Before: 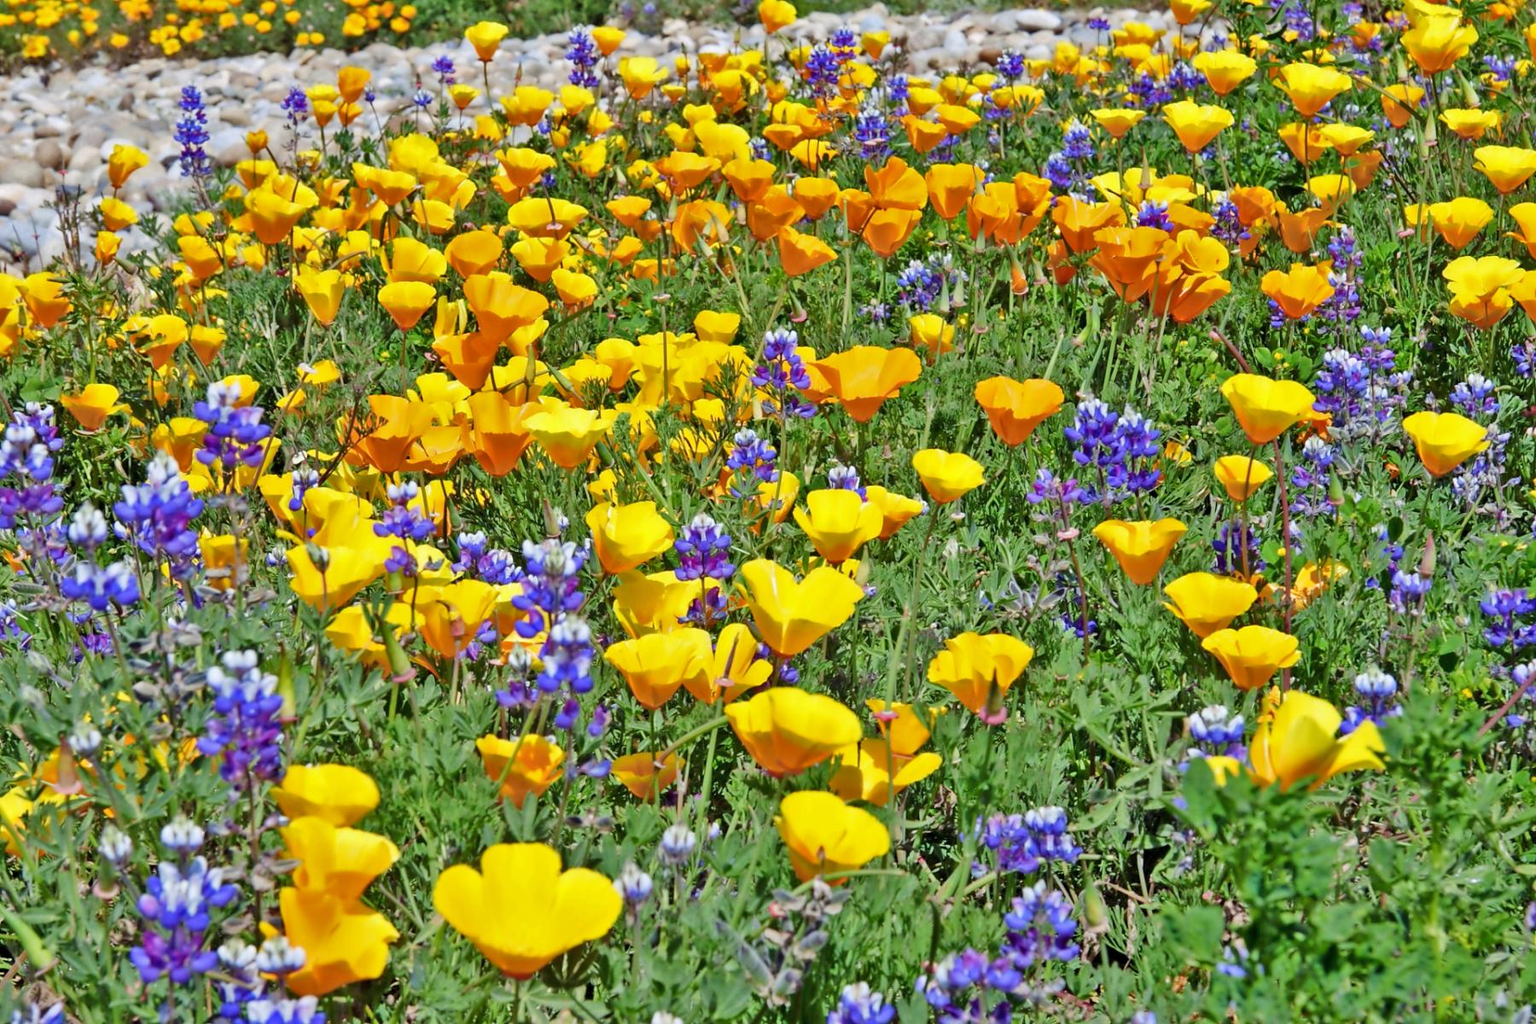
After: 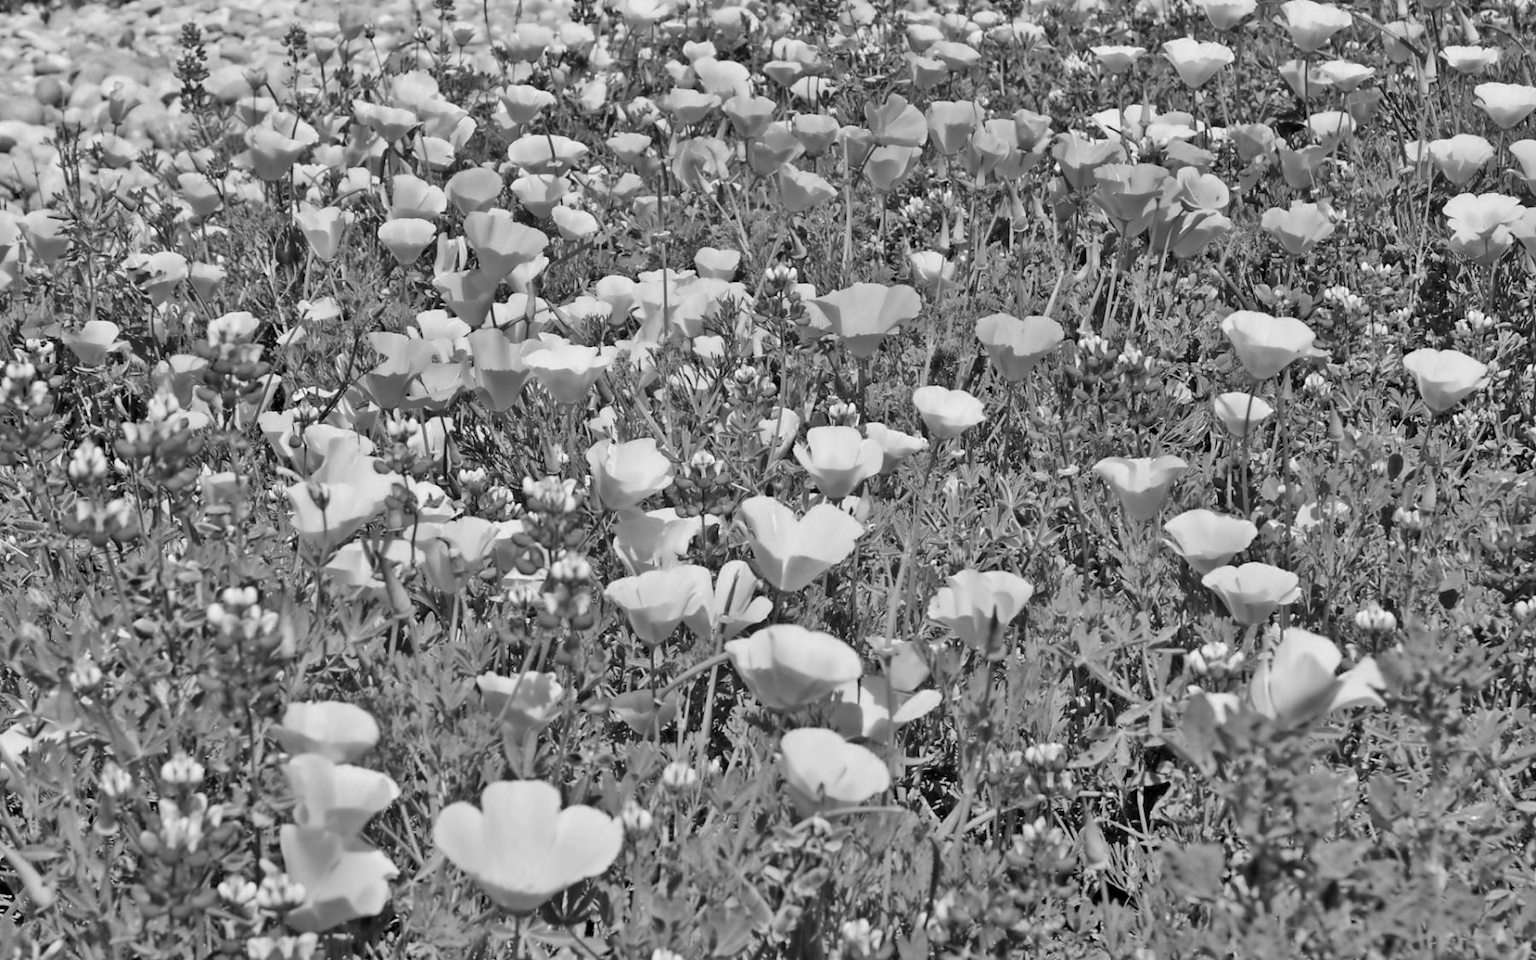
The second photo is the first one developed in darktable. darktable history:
white balance: red 0.871, blue 1.249
crop and rotate: top 6.25%
monochrome: on, module defaults
